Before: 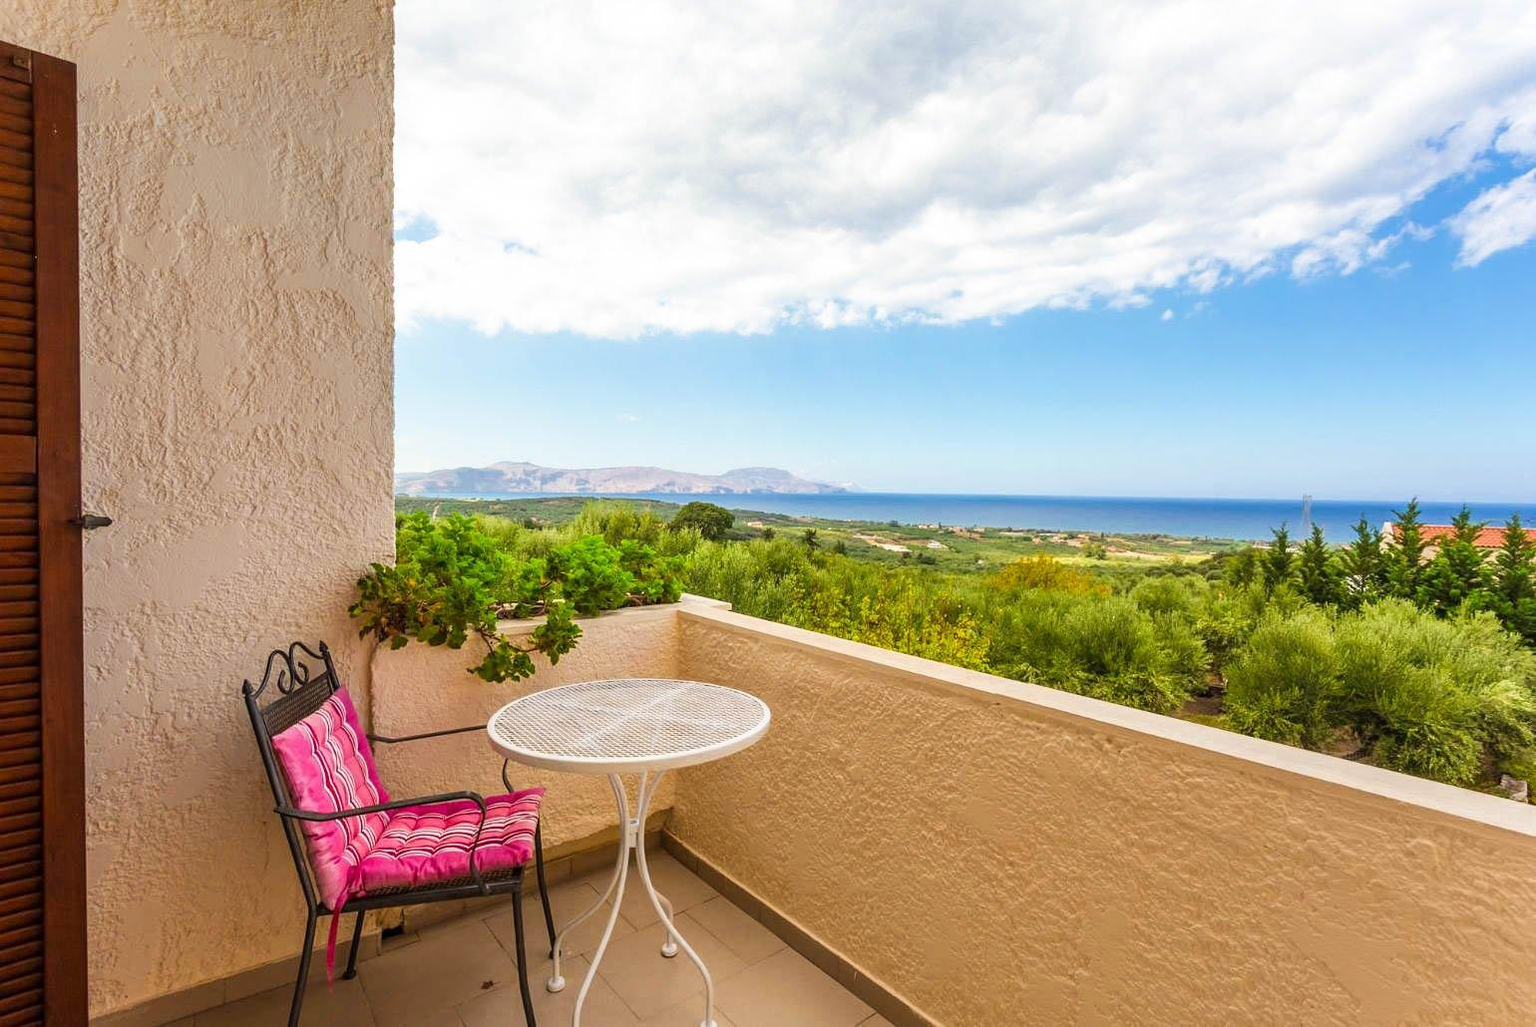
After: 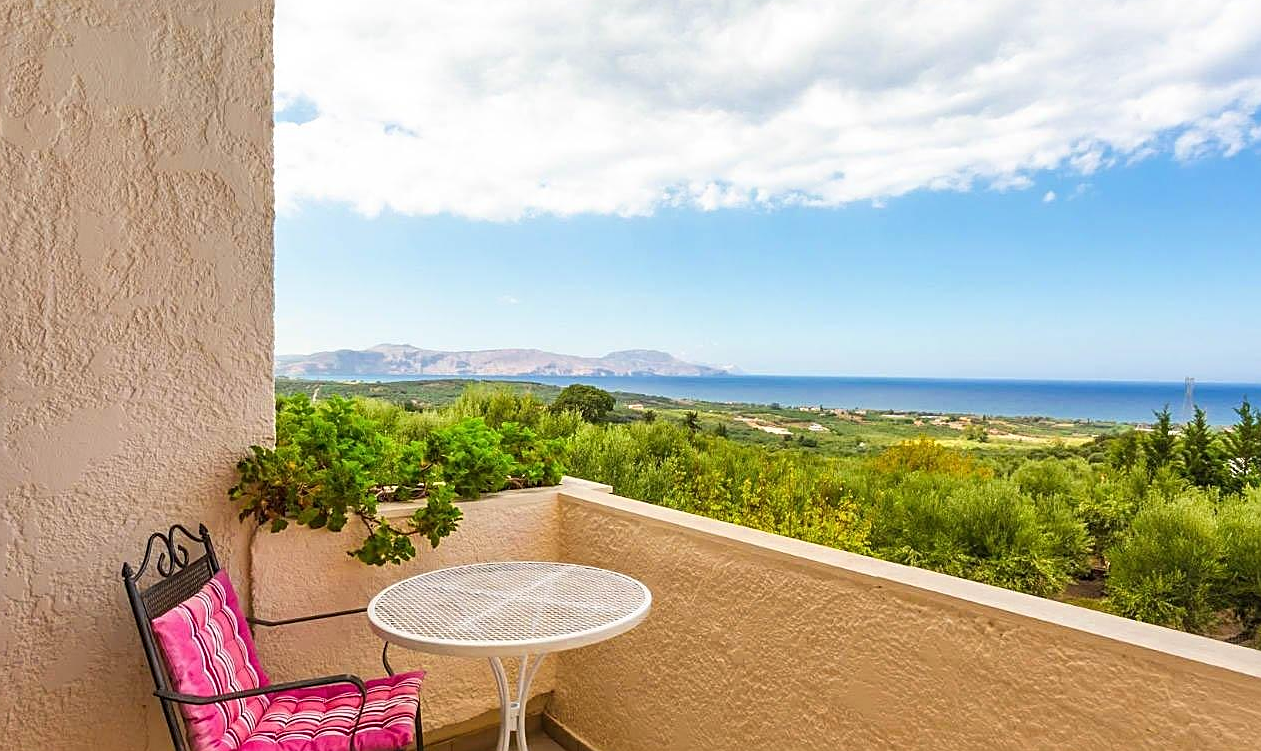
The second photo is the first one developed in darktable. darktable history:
crop: left 7.891%, top 11.57%, right 10.182%, bottom 15.466%
sharpen: on, module defaults
